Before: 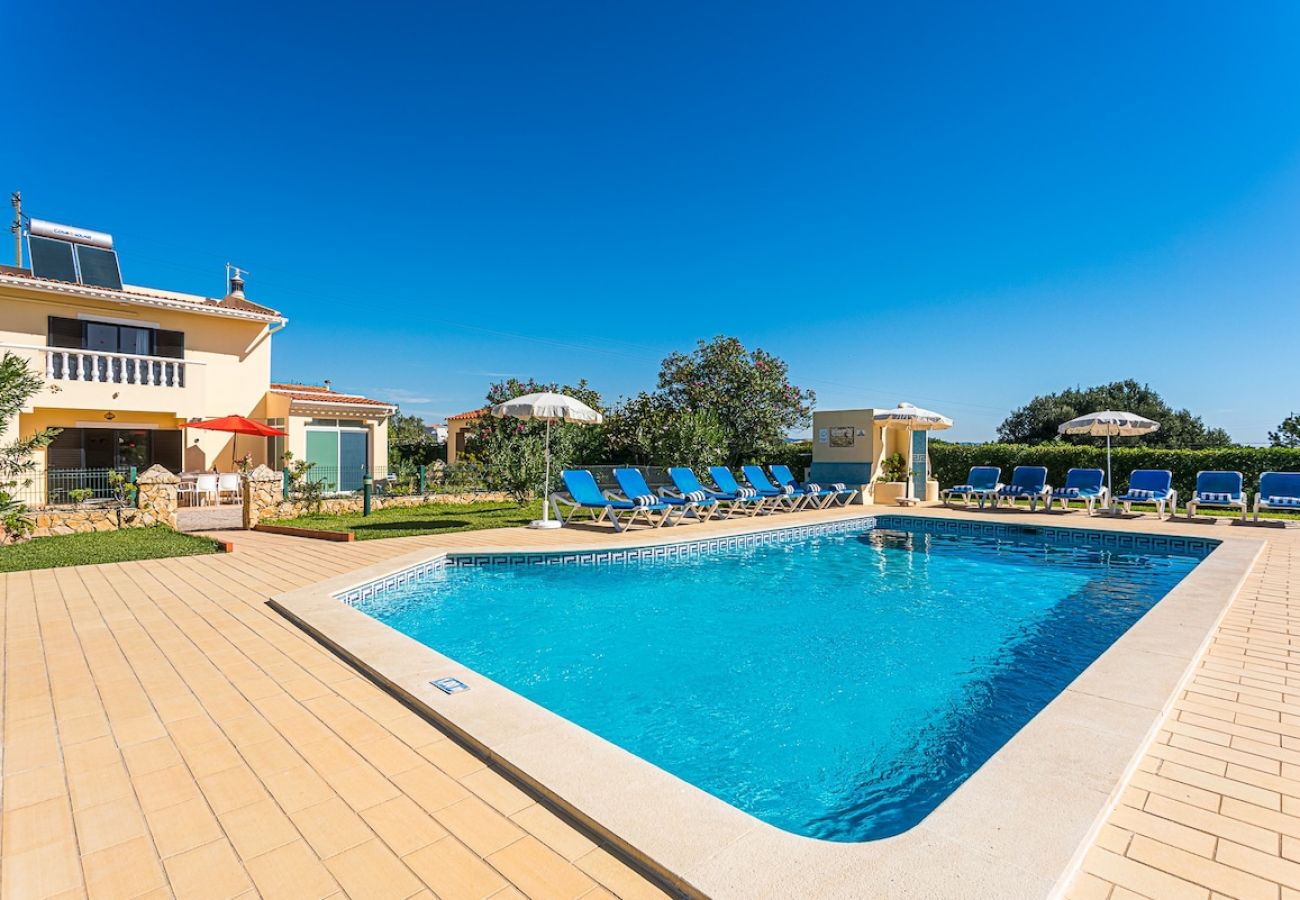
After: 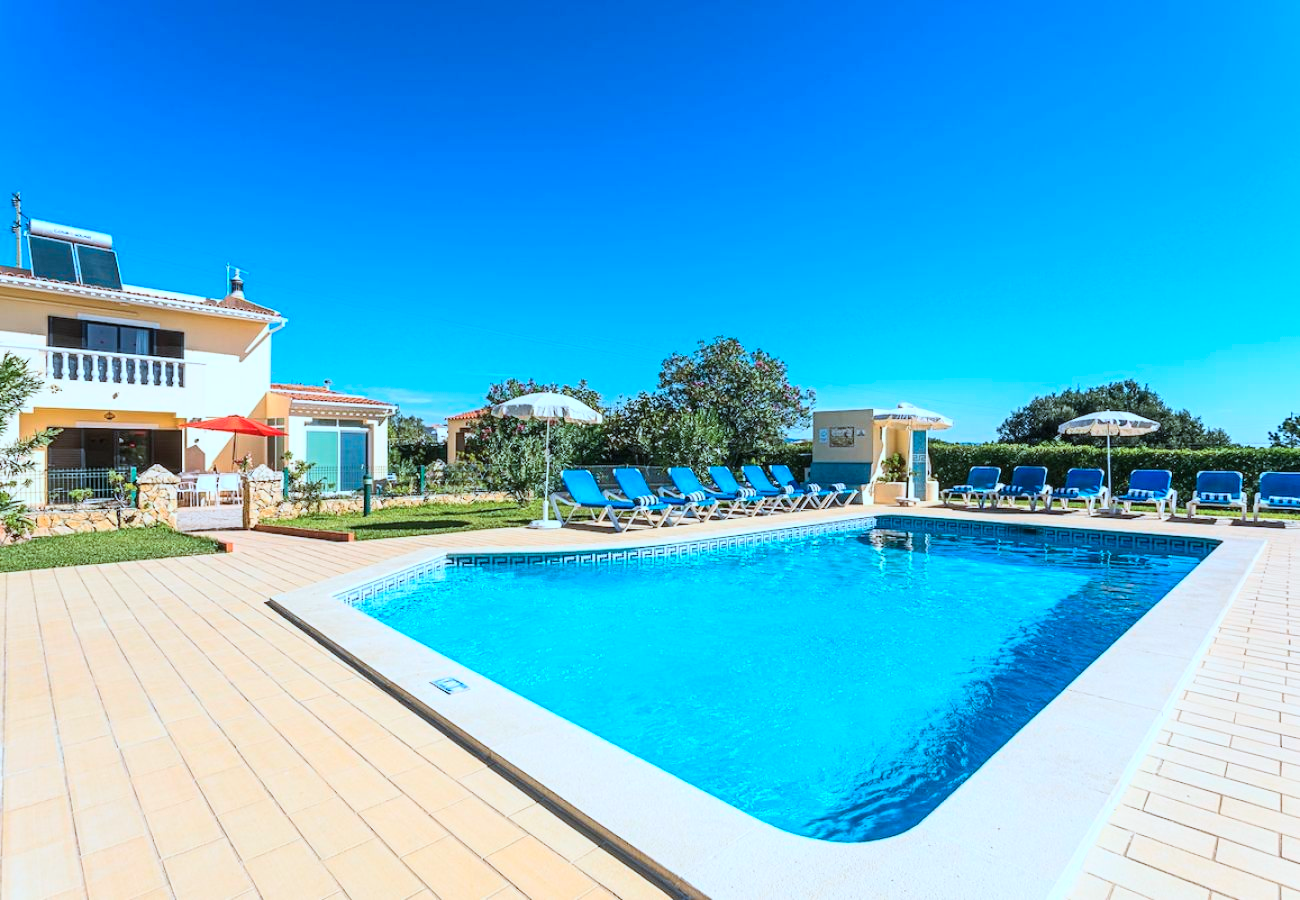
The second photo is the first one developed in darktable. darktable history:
contrast brightness saturation: contrast 0.2, brightness 0.16, saturation 0.22
color correction: highlights a* -9.35, highlights b* -23.15
